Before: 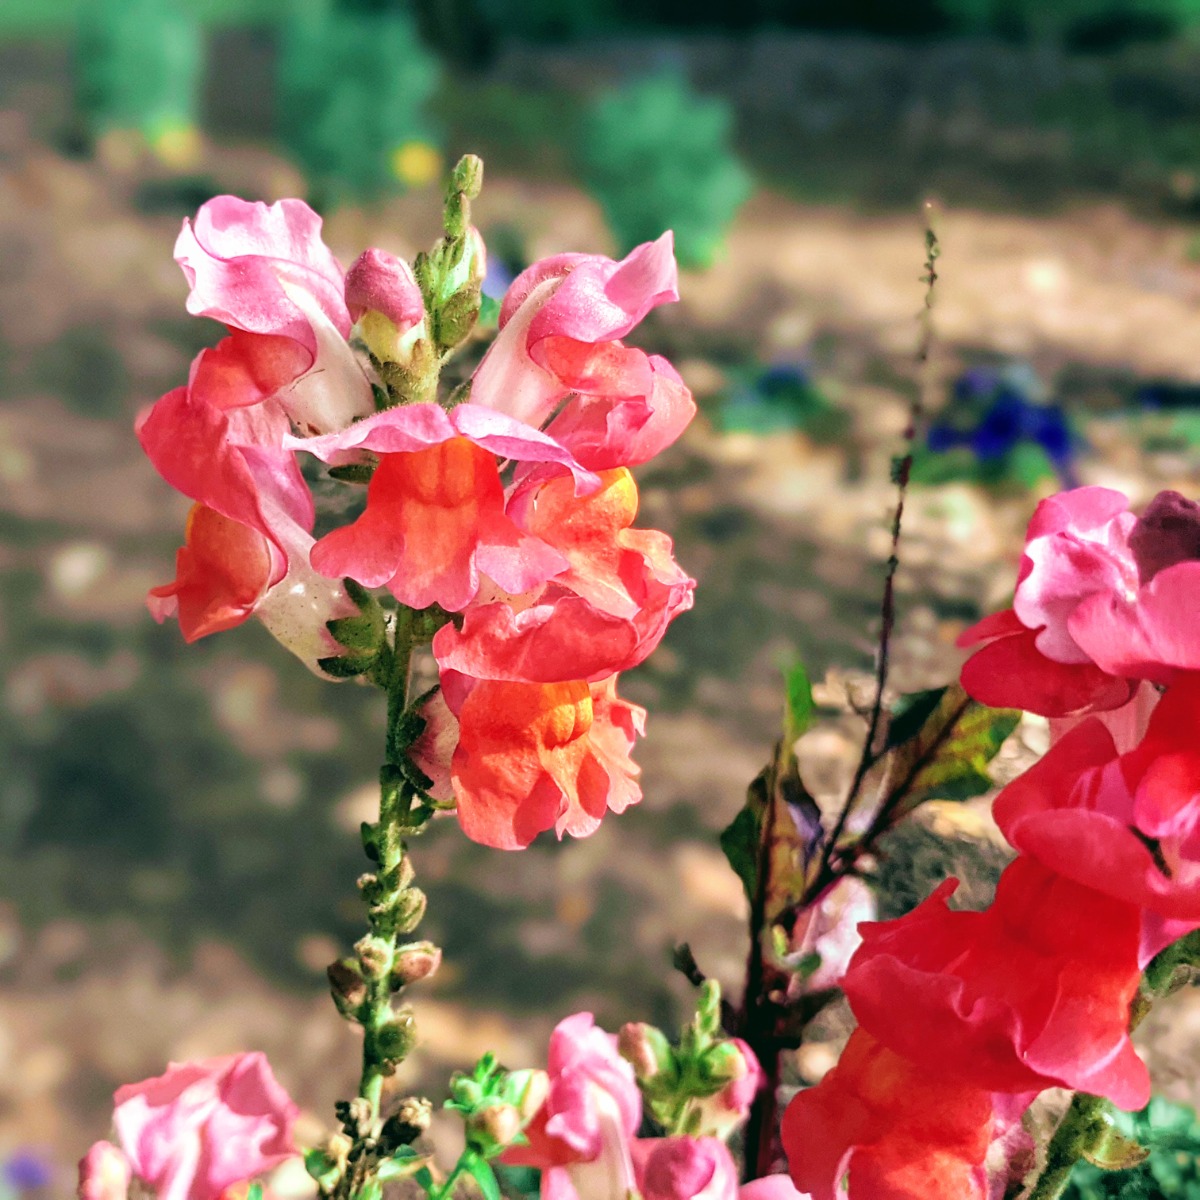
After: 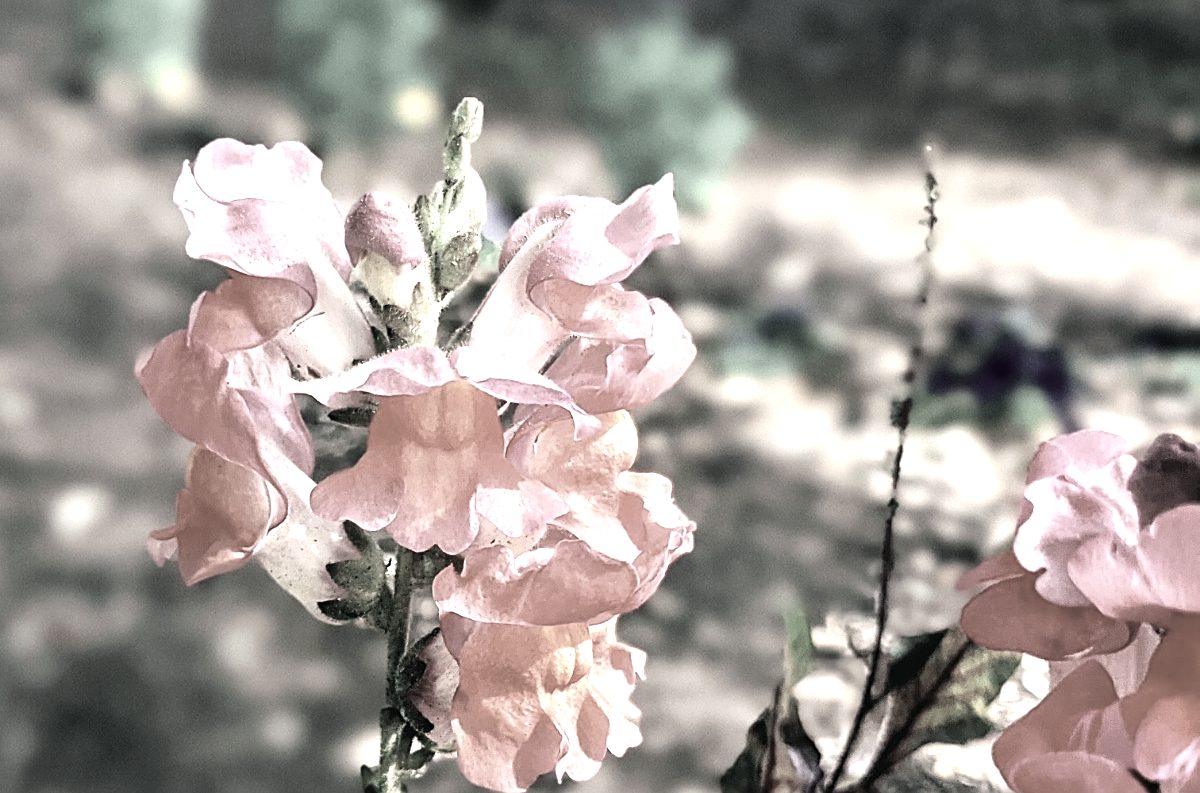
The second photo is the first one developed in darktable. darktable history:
color balance rgb: perceptual saturation grading › global saturation 0.483%, global vibrance 6.633%, contrast 12.474%, saturation formula JzAzBz (2021)
color correction: highlights b* -0.023, saturation 0.871
color zones: curves: ch1 [(0, 0.153) (0.143, 0.15) (0.286, 0.151) (0.429, 0.152) (0.571, 0.152) (0.714, 0.151) (0.857, 0.151) (1, 0.153)]
exposure: exposure 0.638 EV, compensate highlight preservation false
crop and rotate: top 4.773%, bottom 29.126%
contrast brightness saturation: contrast 0.099, saturation -0.296
sharpen: on, module defaults
